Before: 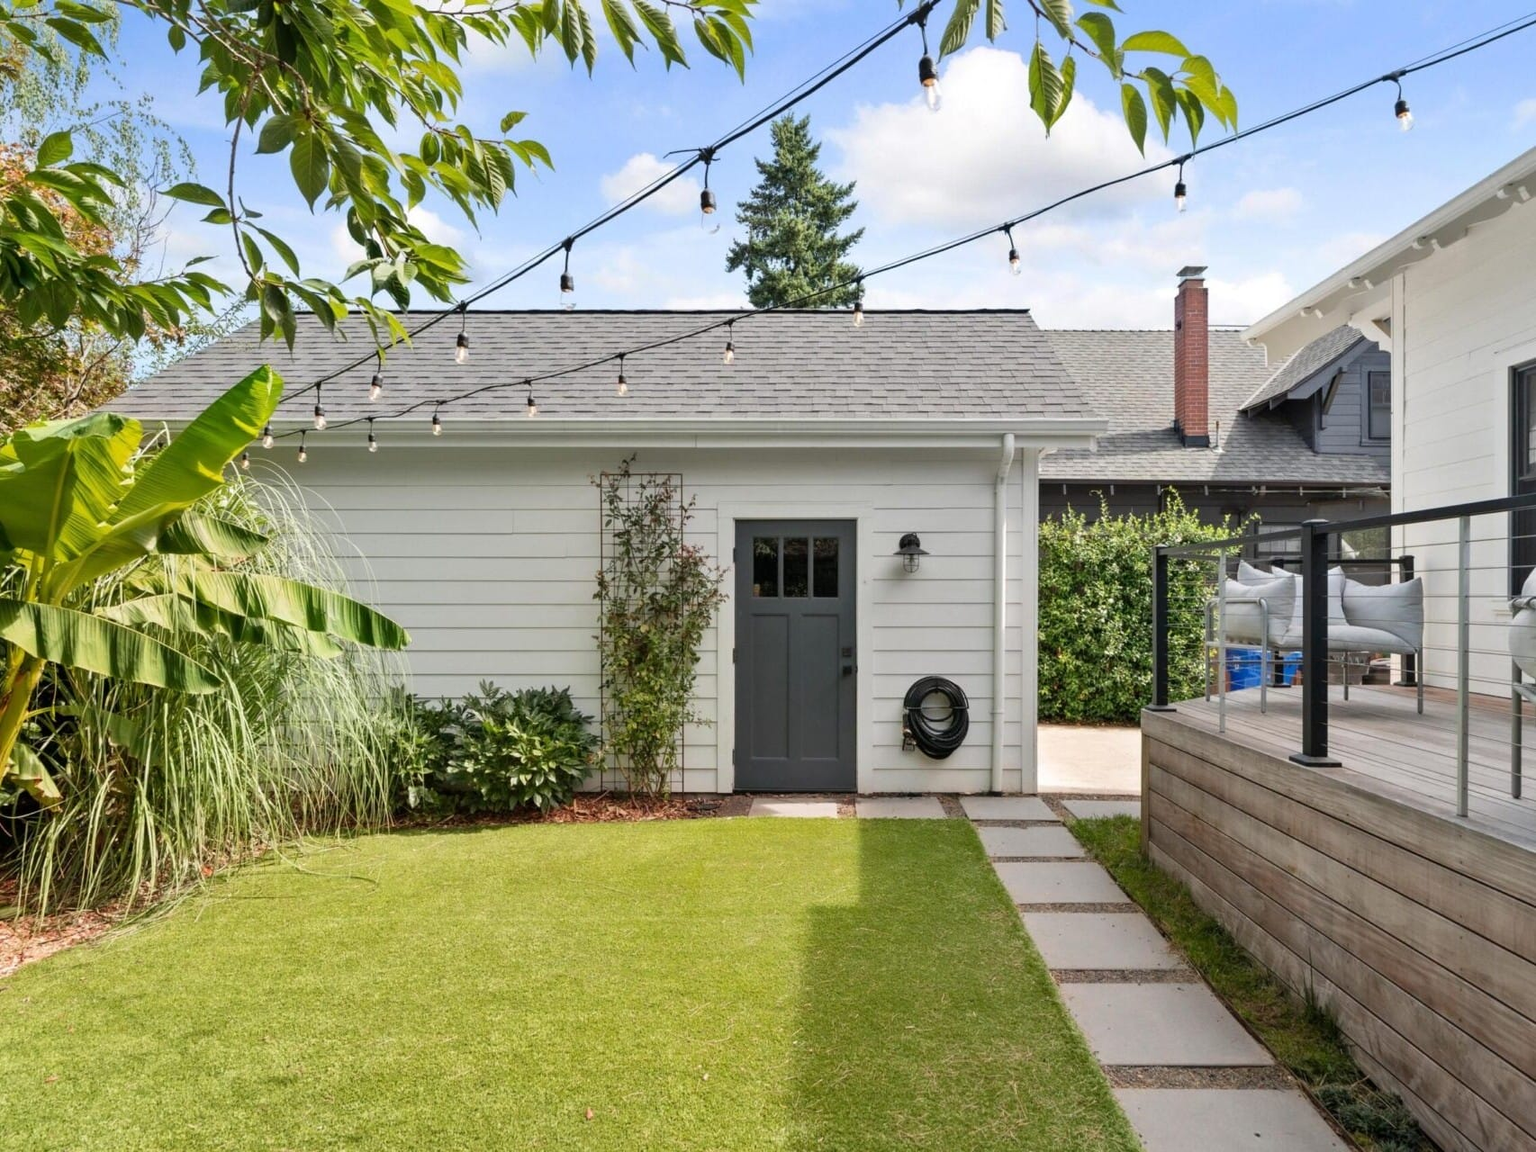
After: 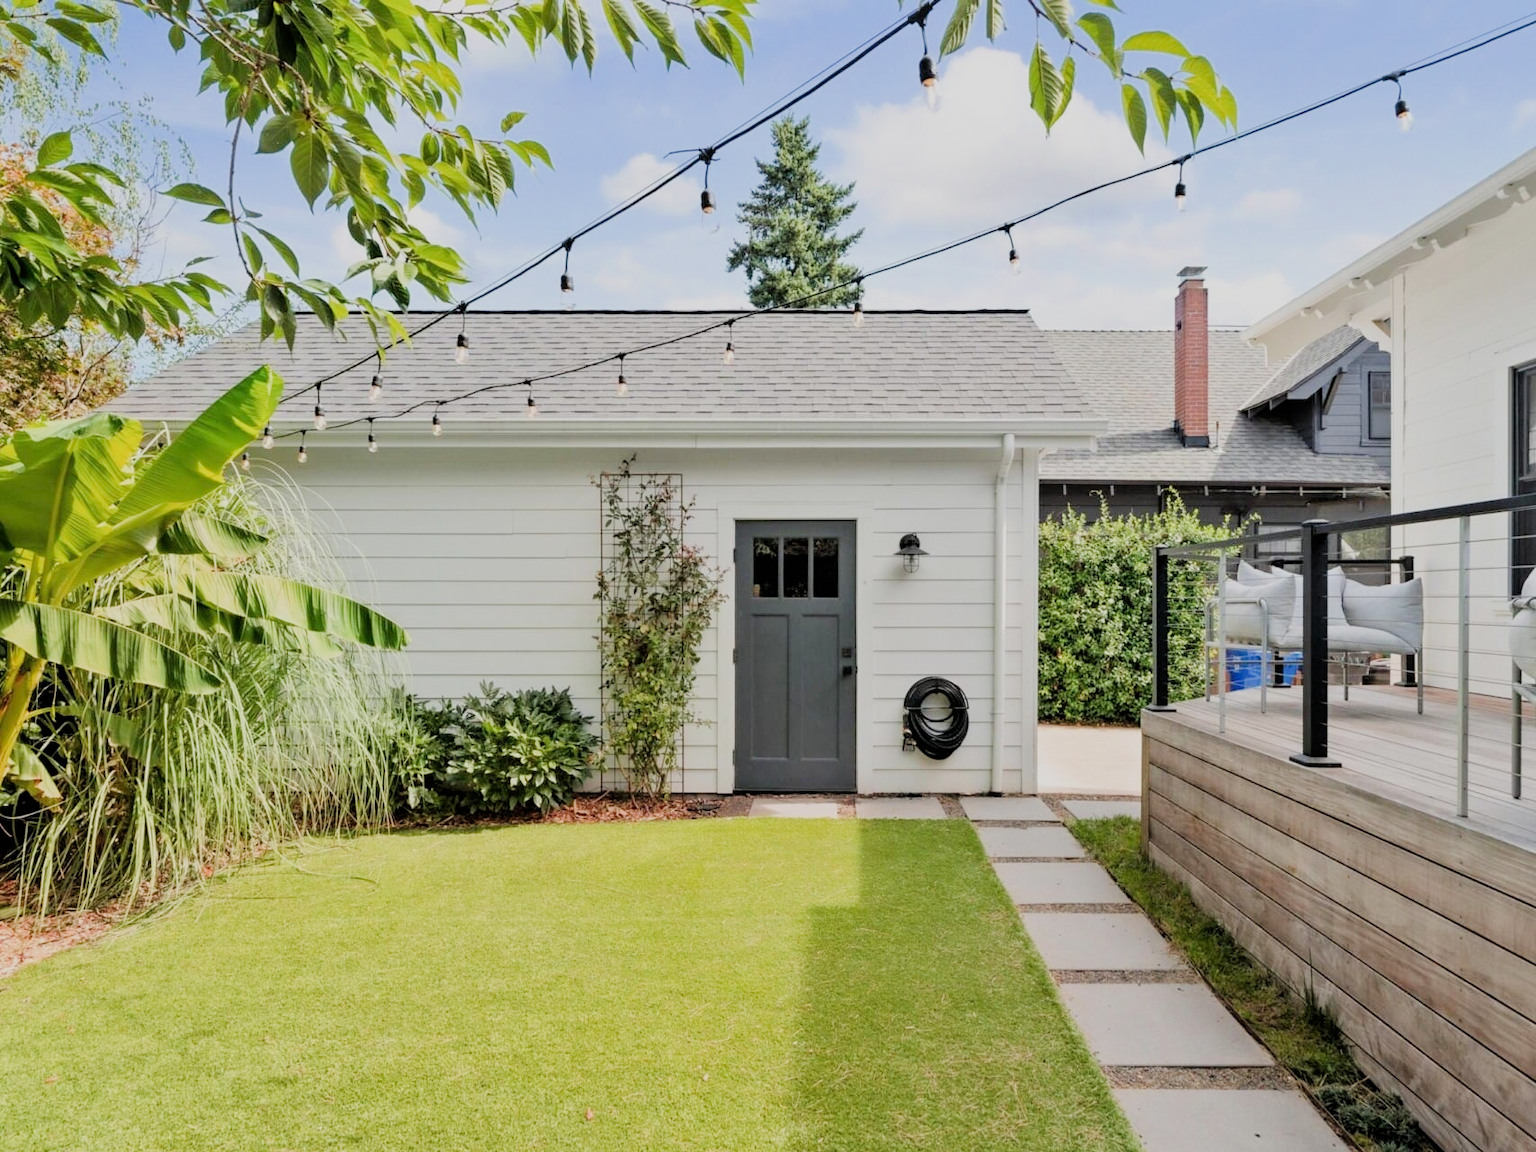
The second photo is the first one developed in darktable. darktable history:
exposure: black level correction 0, exposure 0.695 EV, compensate highlight preservation false
filmic rgb: black relative exposure -6.11 EV, white relative exposure 6.96 EV, hardness 2.26
